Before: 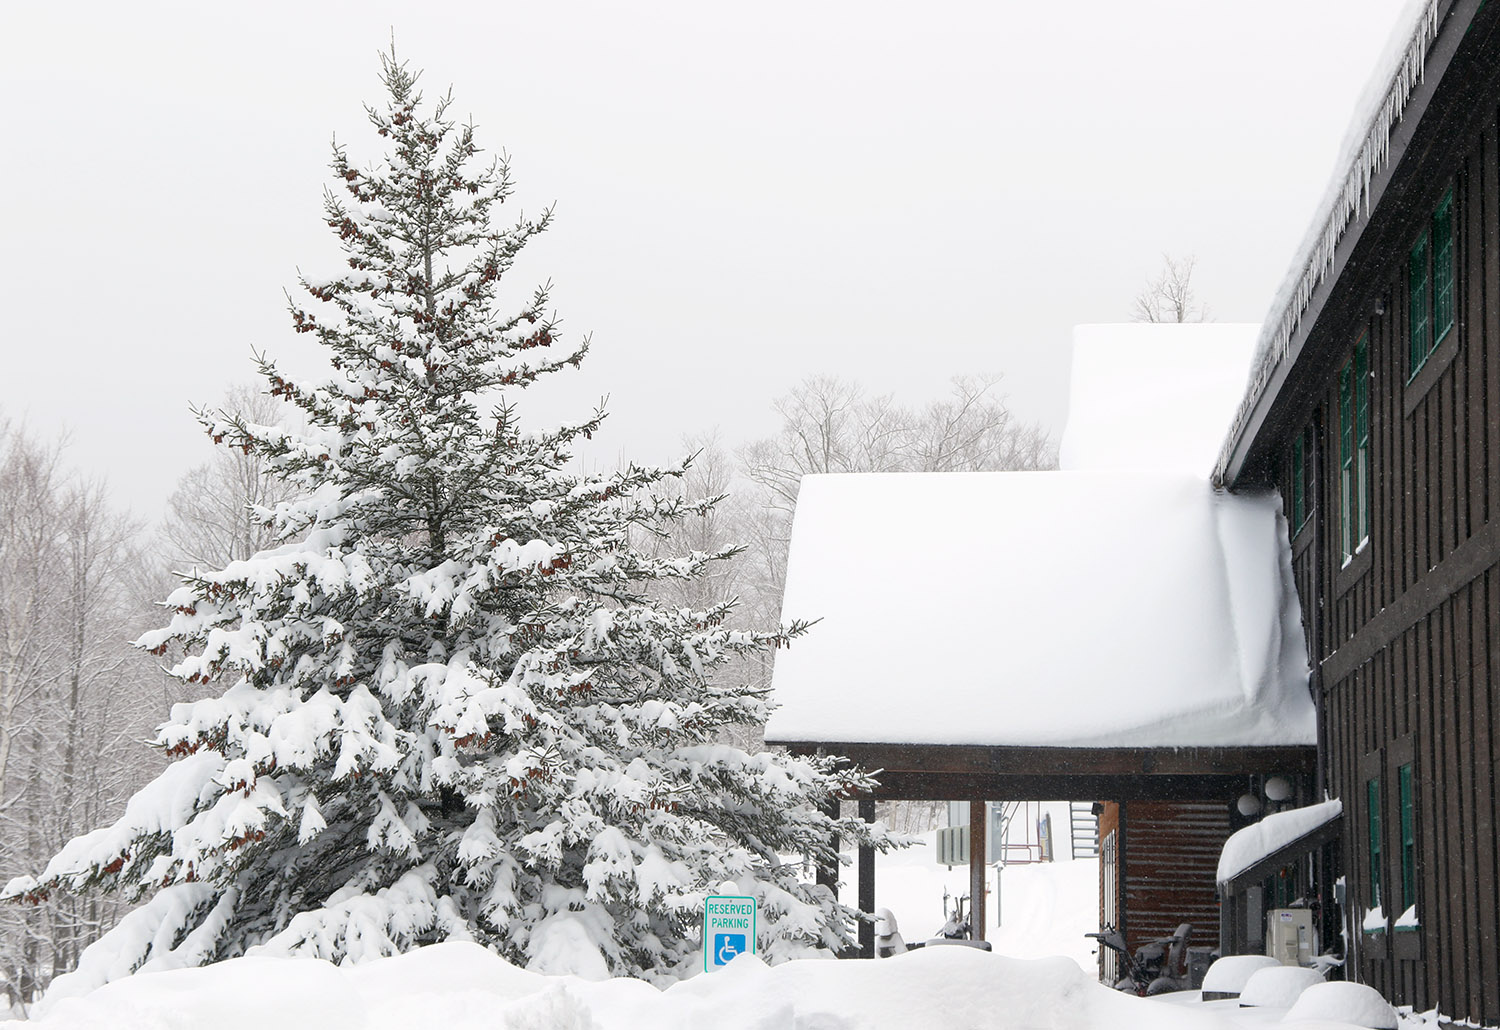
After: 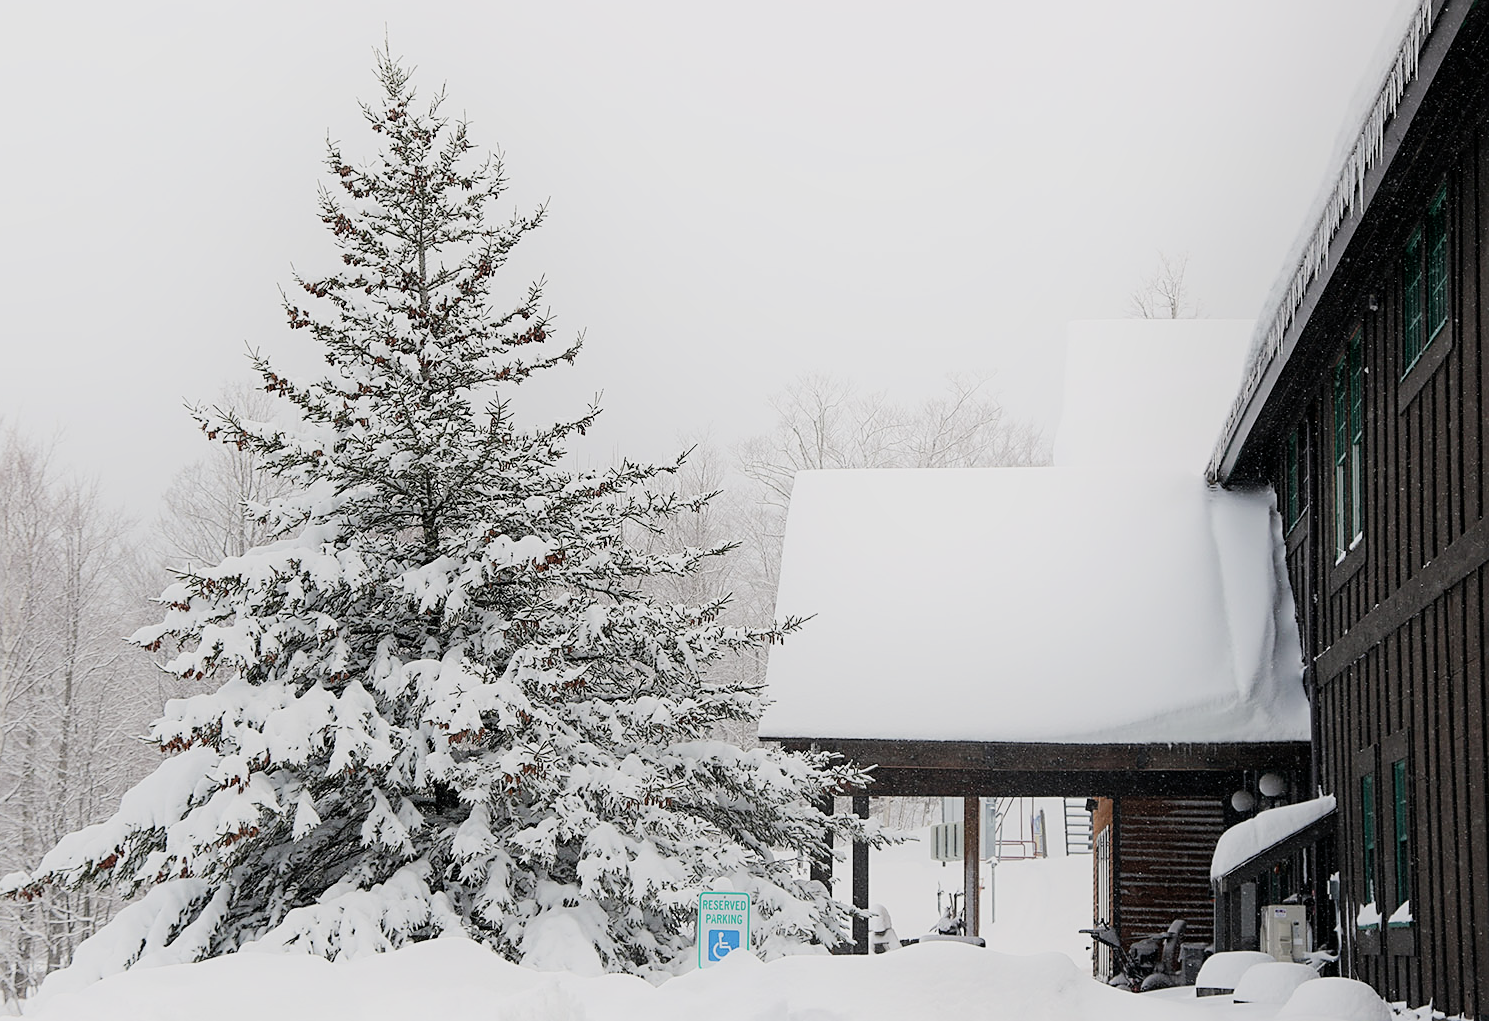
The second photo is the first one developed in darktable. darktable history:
crop: left 0.434%, top 0.485%, right 0.244%, bottom 0.386%
contrast brightness saturation: saturation -0.04
sharpen: on, module defaults
filmic rgb: black relative exposure -7.65 EV, white relative exposure 4.56 EV, hardness 3.61, contrast 1.05
shadows and highlights: shadows -23.08, highlights 46.15, soften with gaussian
